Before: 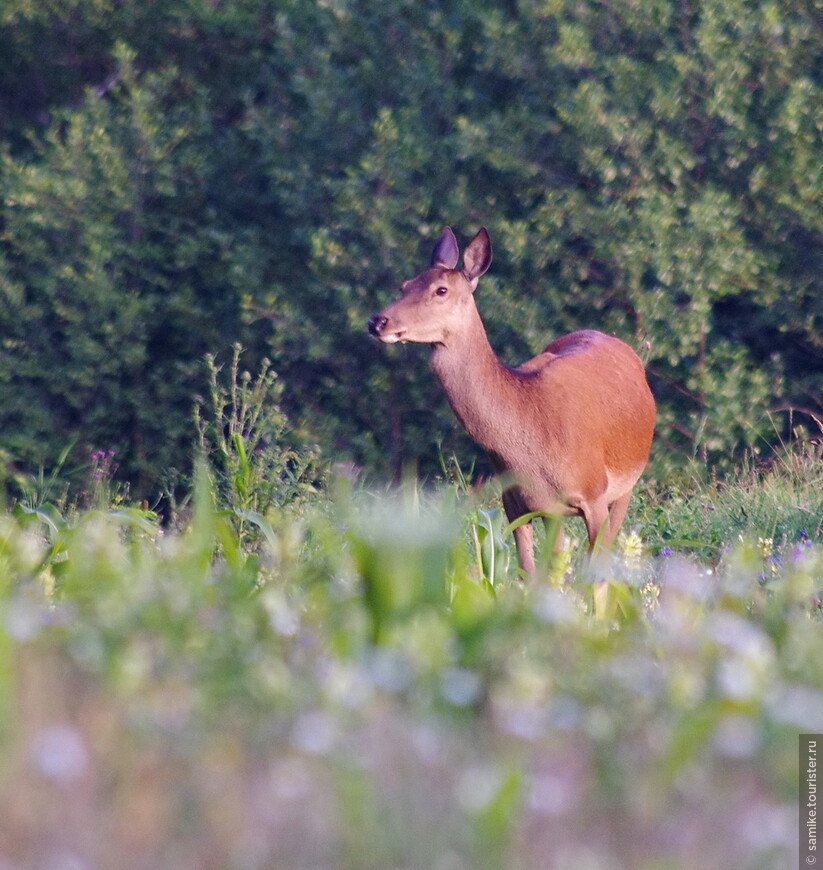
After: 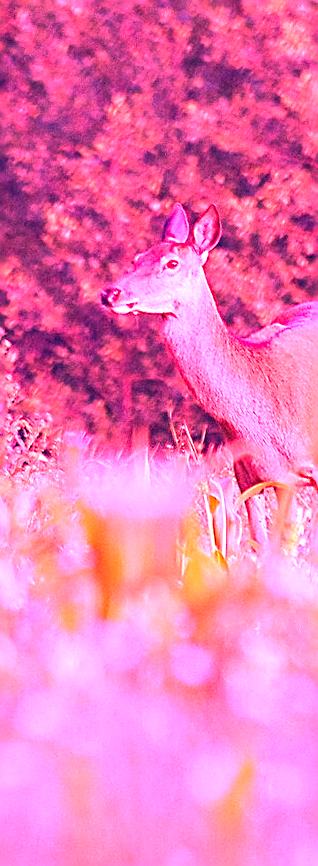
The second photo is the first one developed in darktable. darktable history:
white balance: red 4.26, blue 1.802
color correction: highlights a* -0.95, highlights b* 4.5, shadows a* 3.55
crop: left 31.229%, right 27.105%
rotate and perspective: rotation 0.215°, lens shift (vertical) -0.139, crop left 0.069, crop right 0.939, crop top 0.002, crop bottom 0.996
sharpen: on, module defaults
